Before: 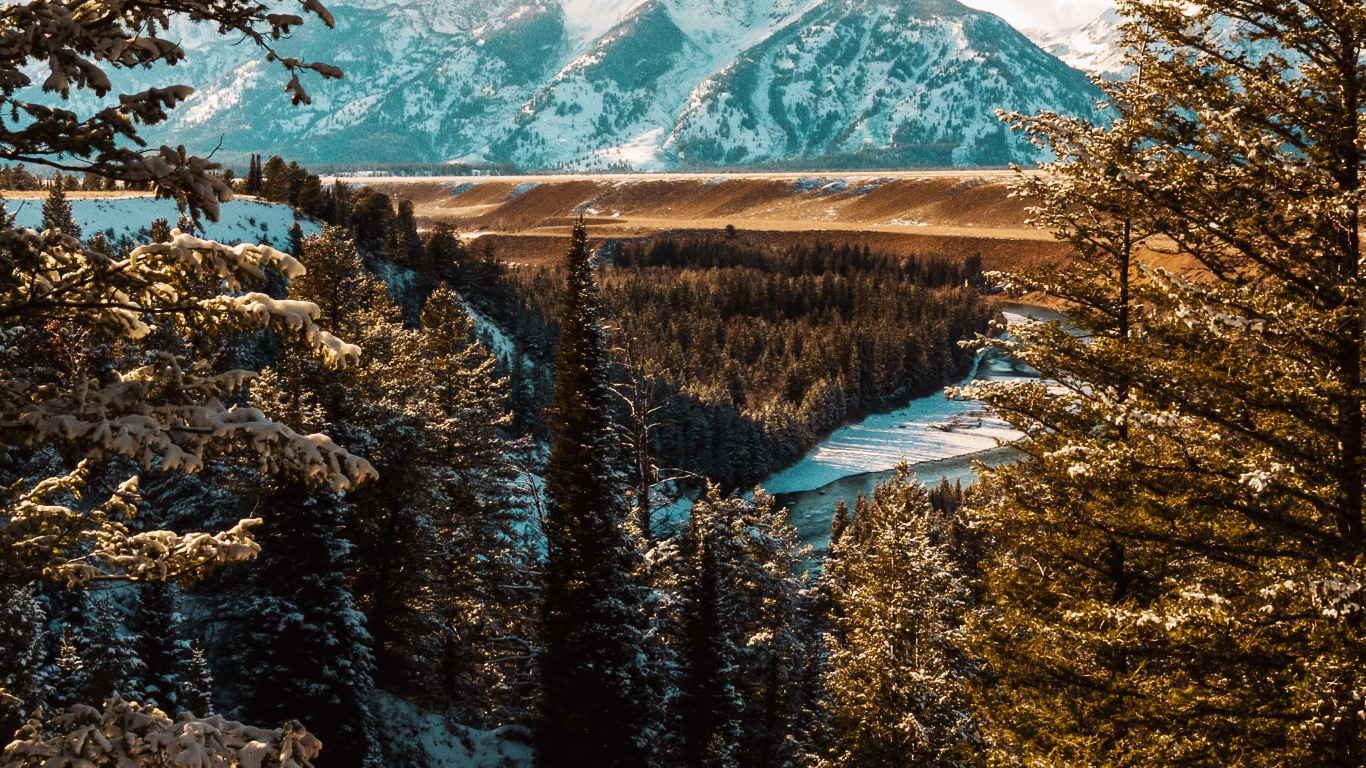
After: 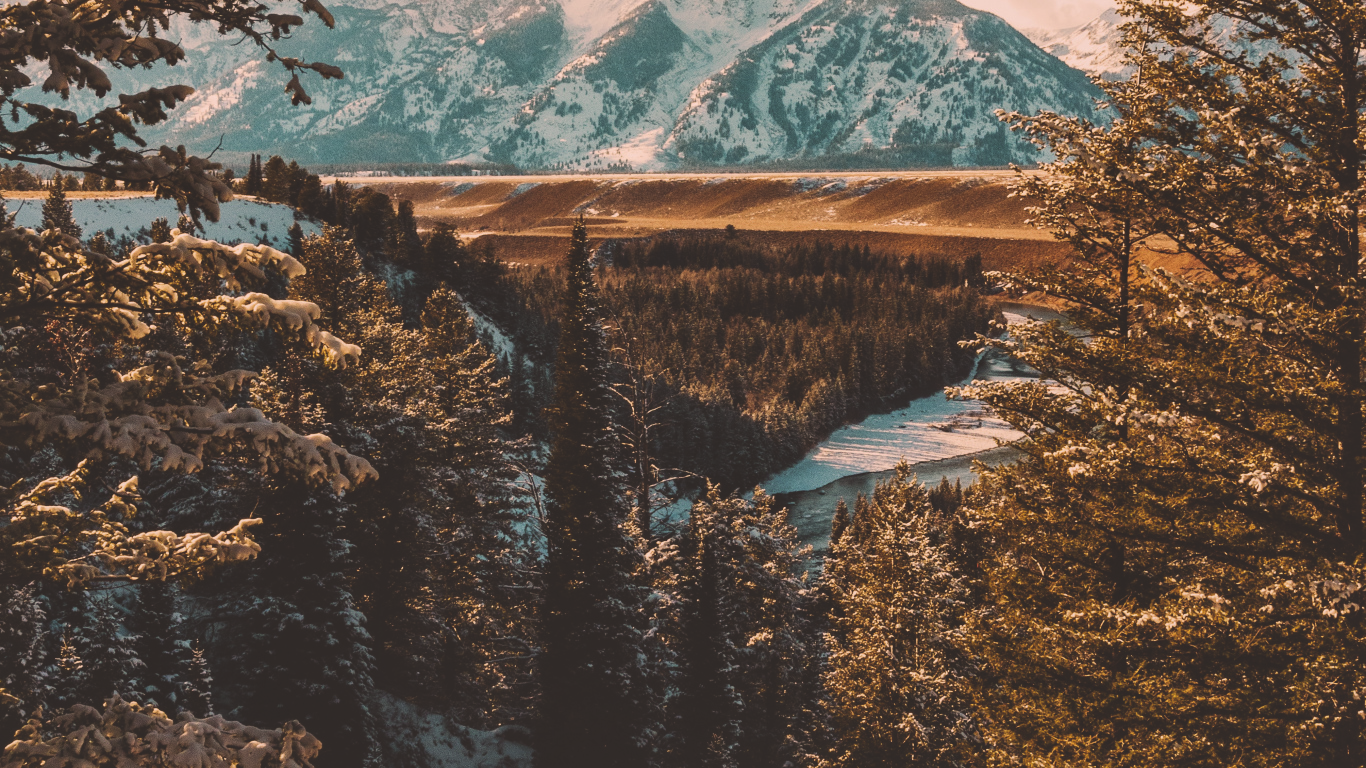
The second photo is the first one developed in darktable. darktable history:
color correction: highlights a* 11.91, highlights b* 12.14
local contrast: mode bilateral grid, contrast 20, coarseness 50, detail 119%, midtone range 0.2
exposure: black level correction -0.035, exposure -0.494 EV, compensate exposure bias true, compensate highlight preservation false
